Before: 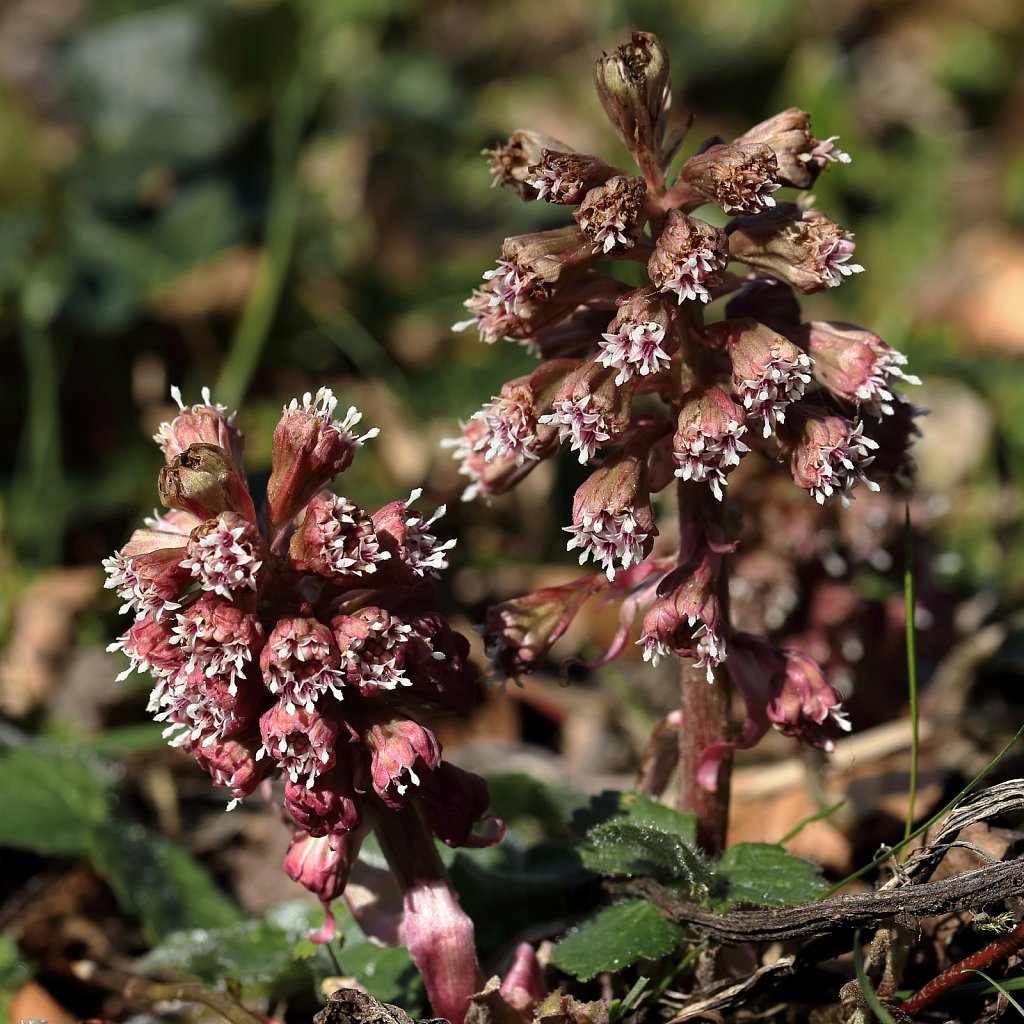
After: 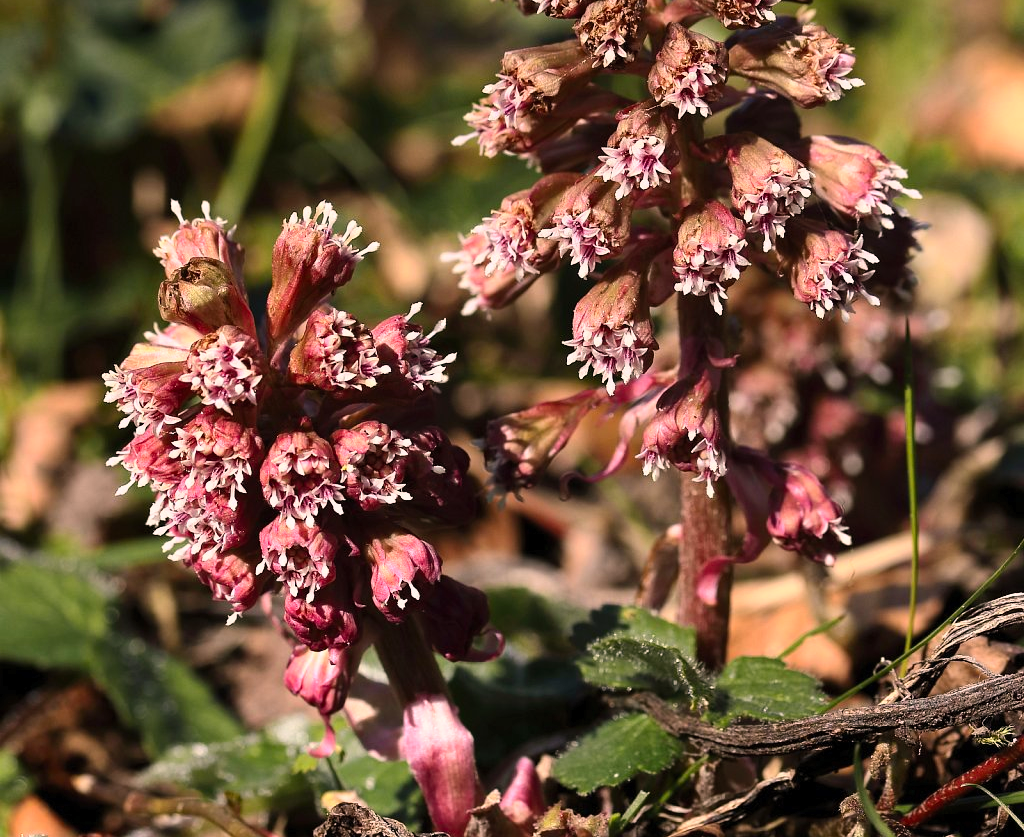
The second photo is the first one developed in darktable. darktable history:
crop and rotate: top 18.2%
contrast brightness saturation: contrast 0.203, brightness 0.161, saturation 0.23
color correction: highlights a* 12.54, highlights b* 5.6
